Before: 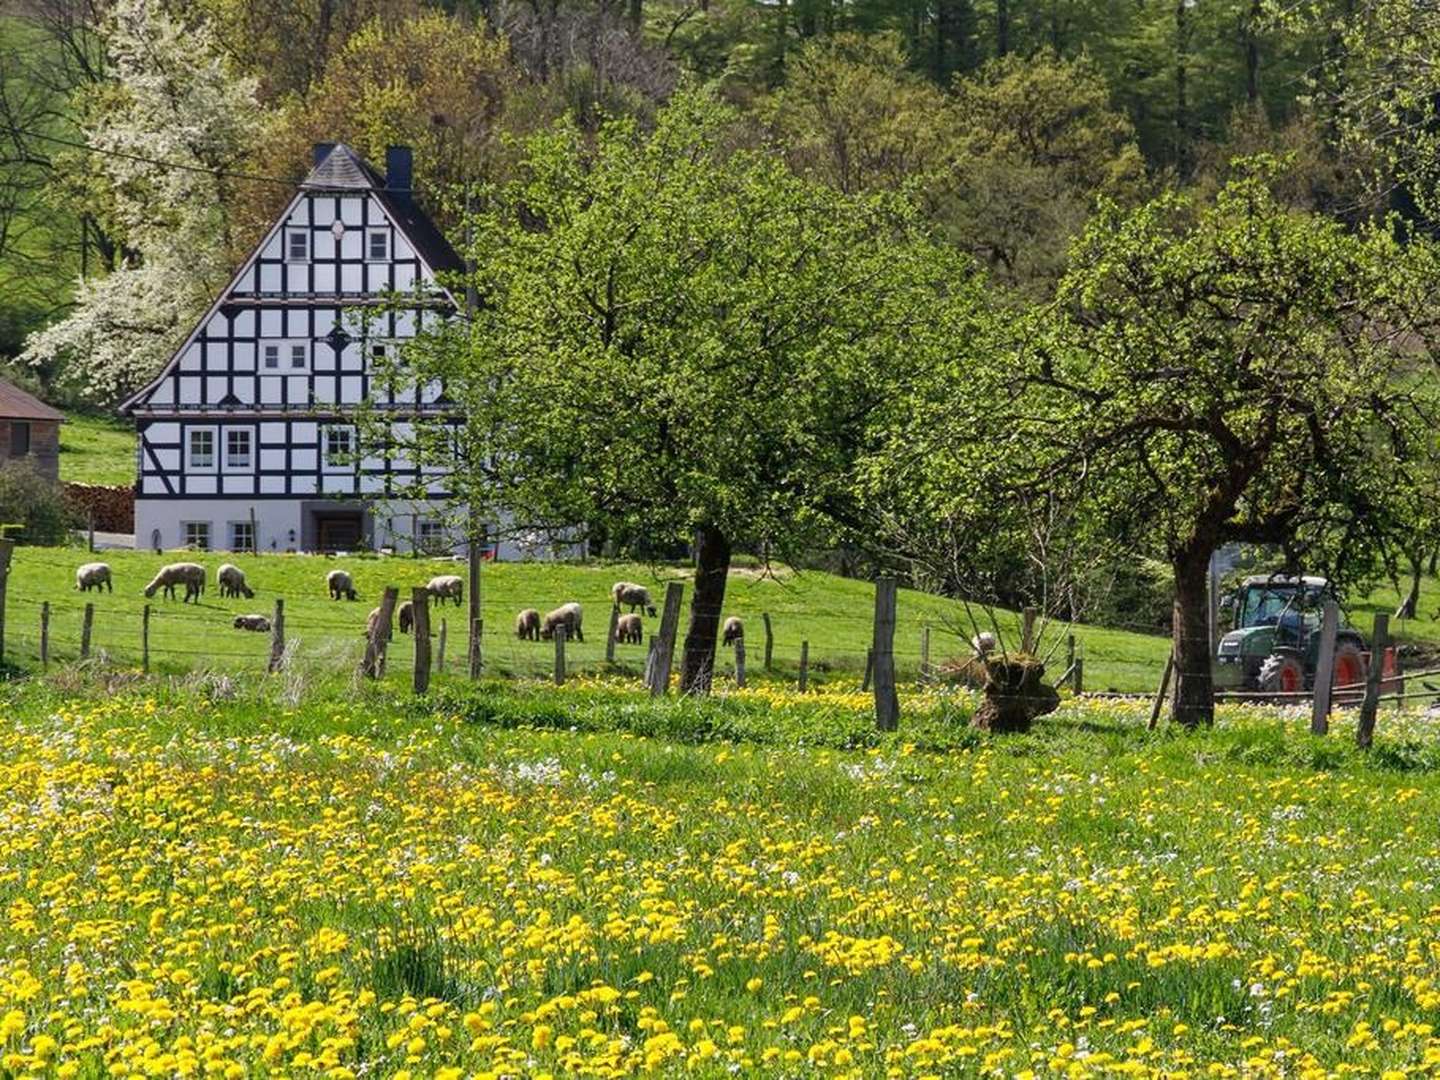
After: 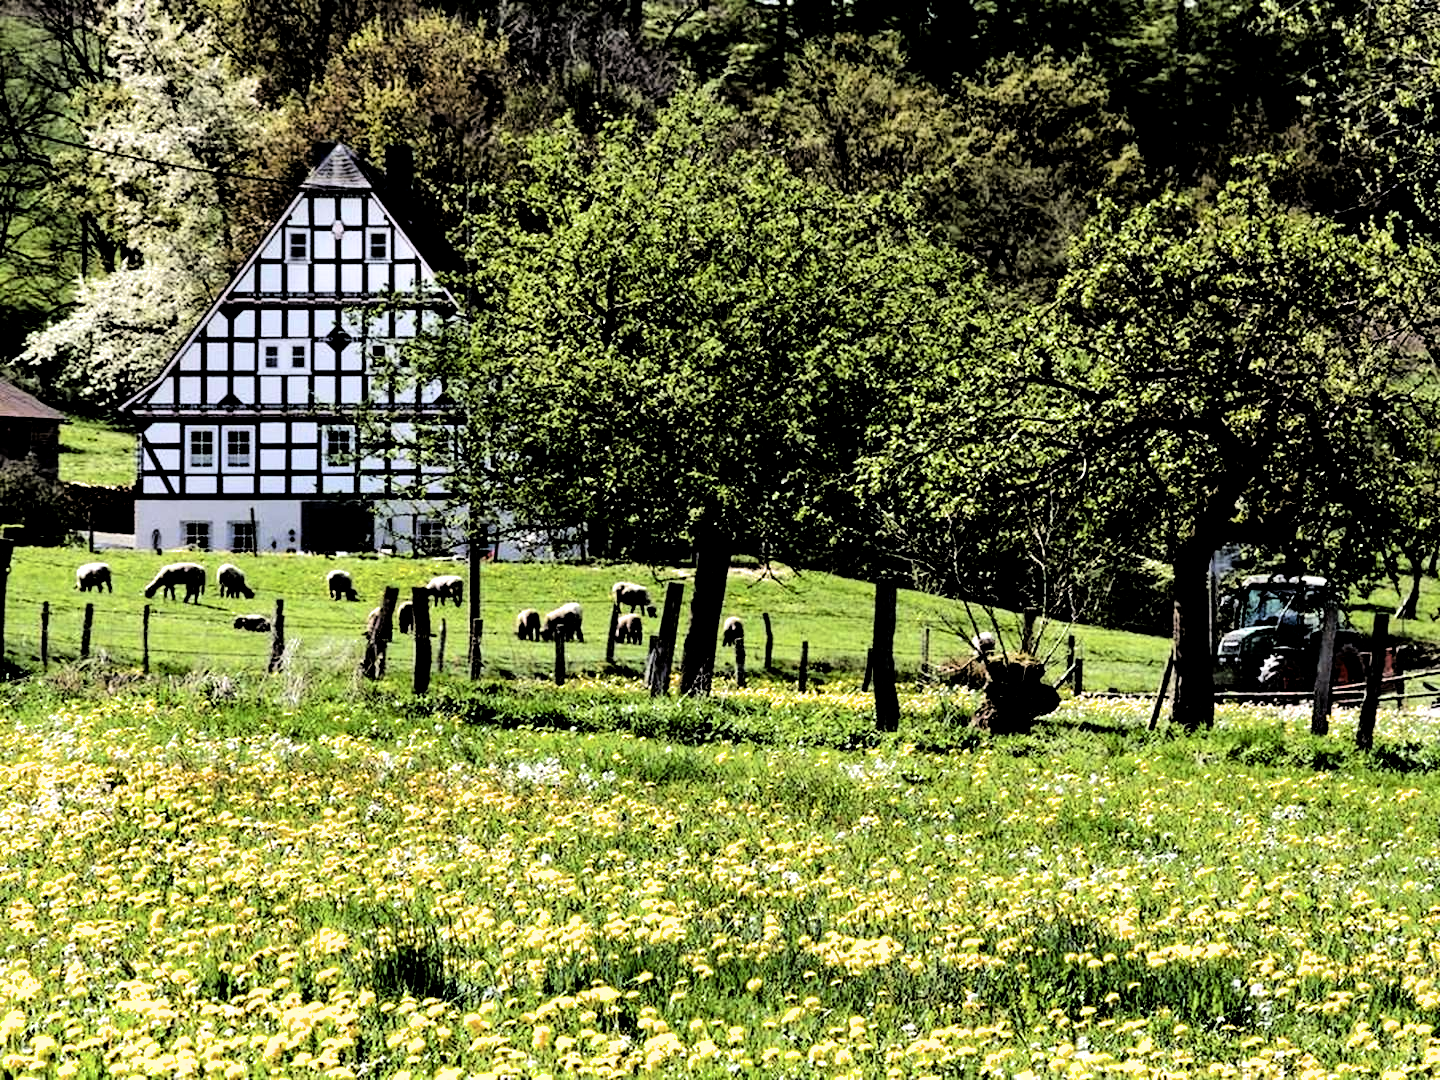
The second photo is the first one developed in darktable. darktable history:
tone equalizer: -8 EV -0.763 EV, -7 EV -0.686 EV, -6 EV -0.589 EV, -5 EV -0.383 EV, -3 EV 0.379 EV, -2 EV 0.6 EV, -1 EV 0.697 EV, +0 EV 0.743 EV, edges refinement/feathering 500, mask exposure compensation -1.57 EV, preserve details no
filmic rgb: middle gray luminance 13.8%, black relative exposure -2.11 EV, white relative exposure 3.08 EV, target black luminance 0%, hardness 1.78, latitude 59.27%, contrast 1.716, highlights saturation mix 3.91%, shadows ↔ highlights balance -37.09%, color science v6 (2022)
